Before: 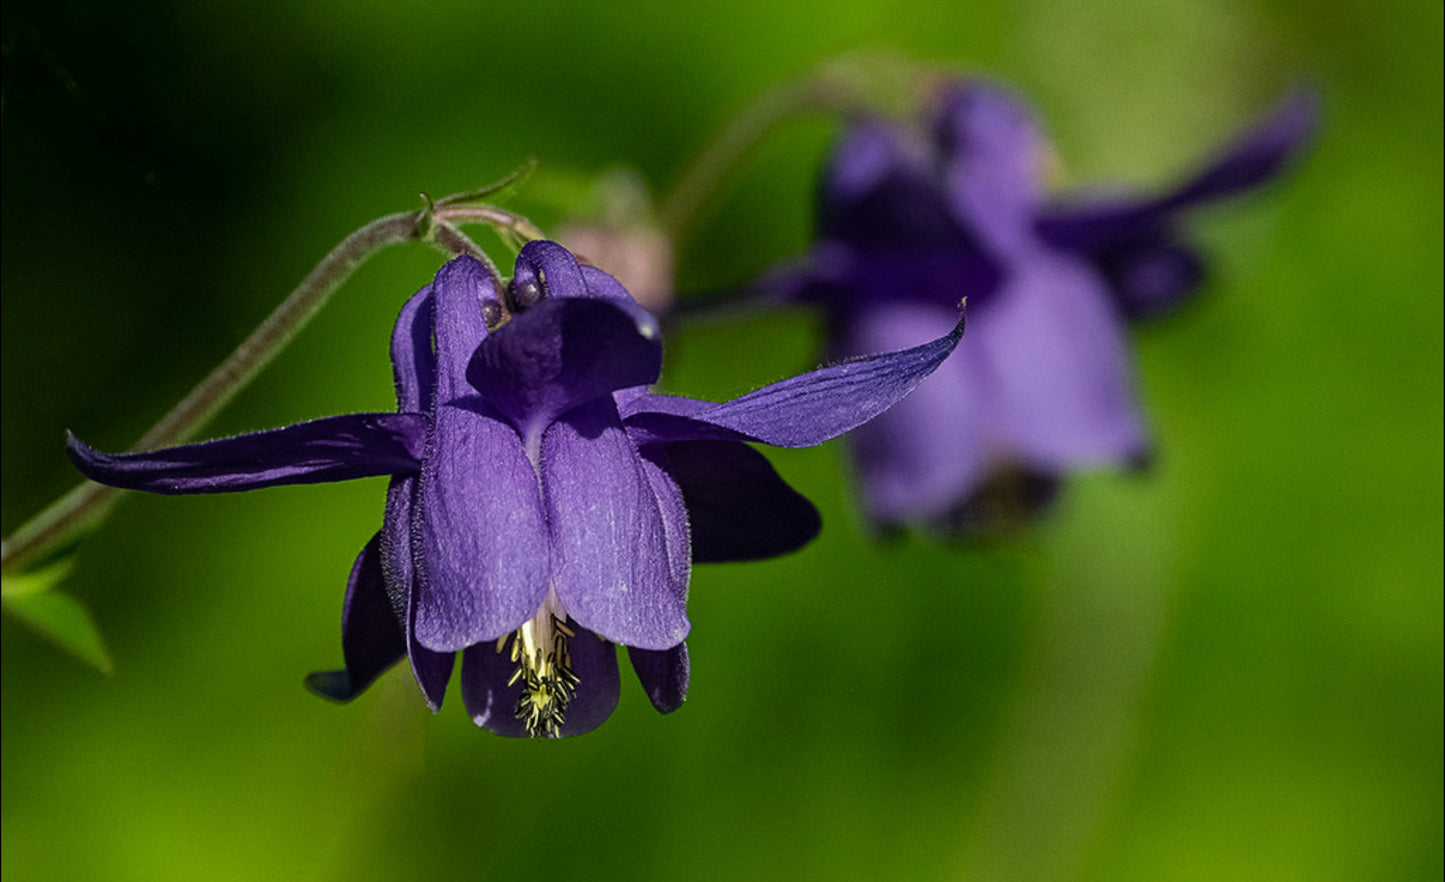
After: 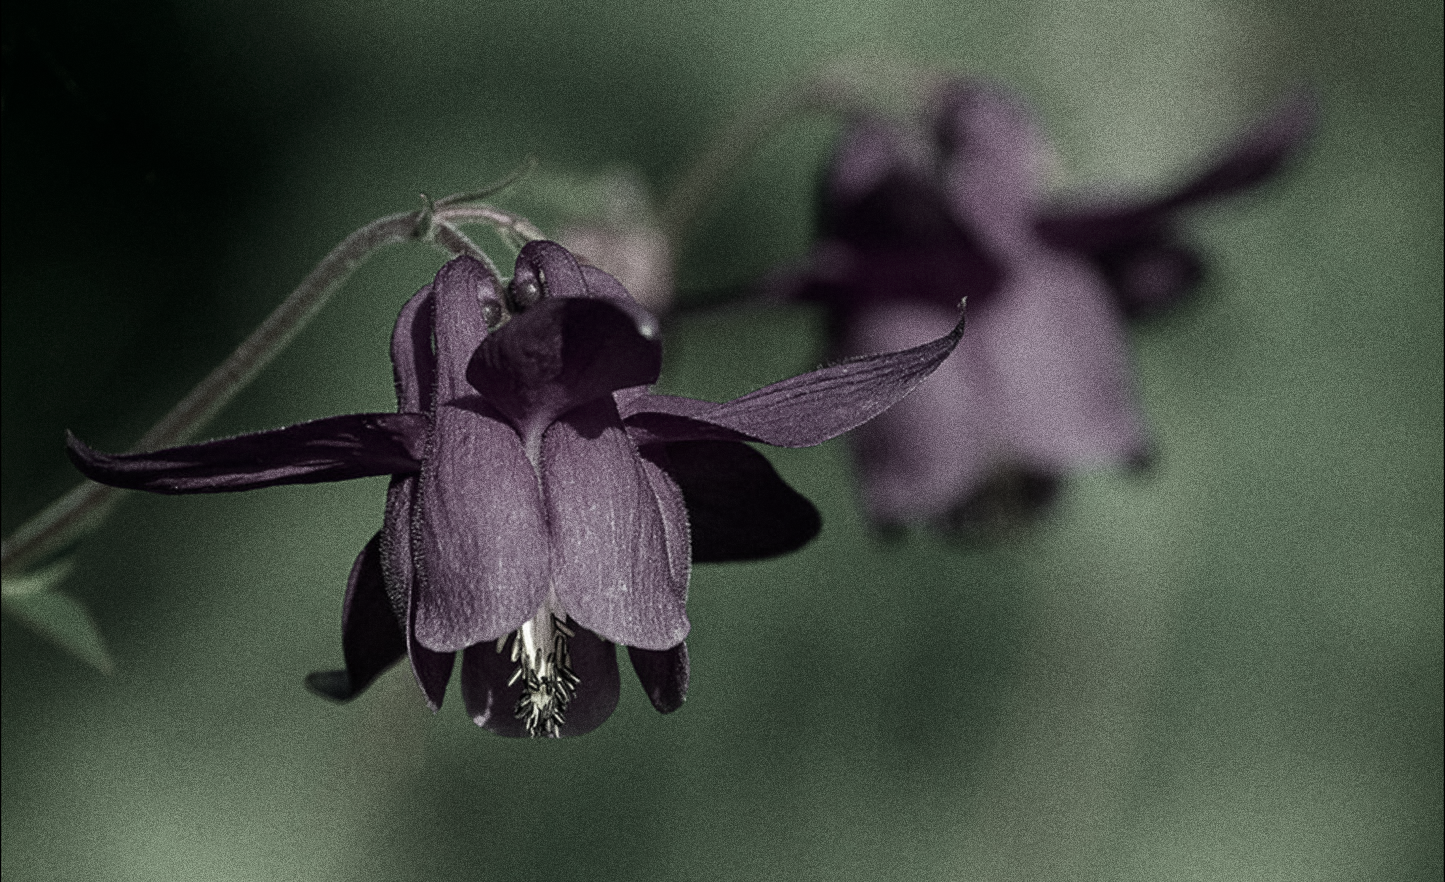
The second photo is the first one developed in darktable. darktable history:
color contrast: green-magenta contrast 0.3, blue-yellow contrast 0.15
color balance rgb: linear chroma grading › shadows 19.44%, linear chroma grading › highlights 3.42%, linear chroma grading › mid-tones 10.16%
grain: strength 49.07%
shadows and highlights: shadows -40.15, highlights 62.88, soften with gaussian
